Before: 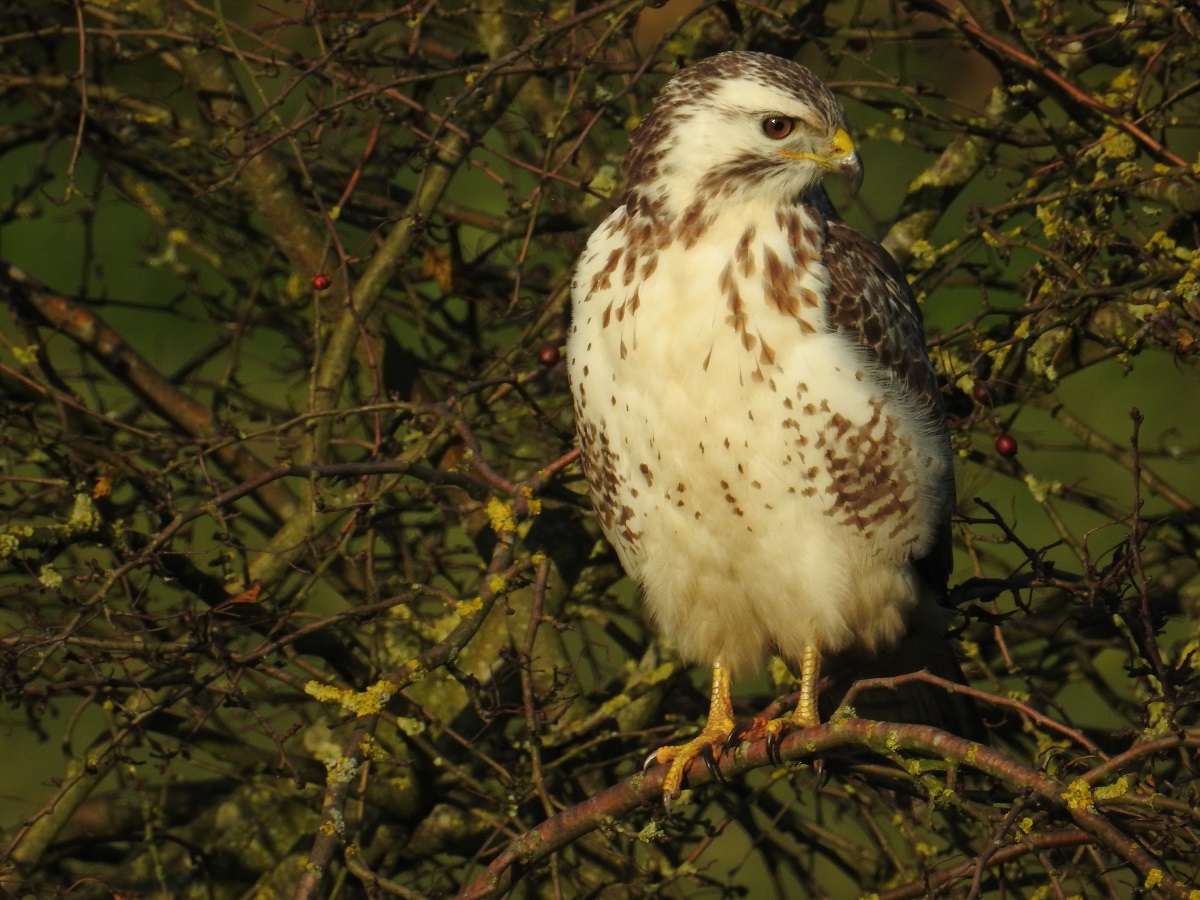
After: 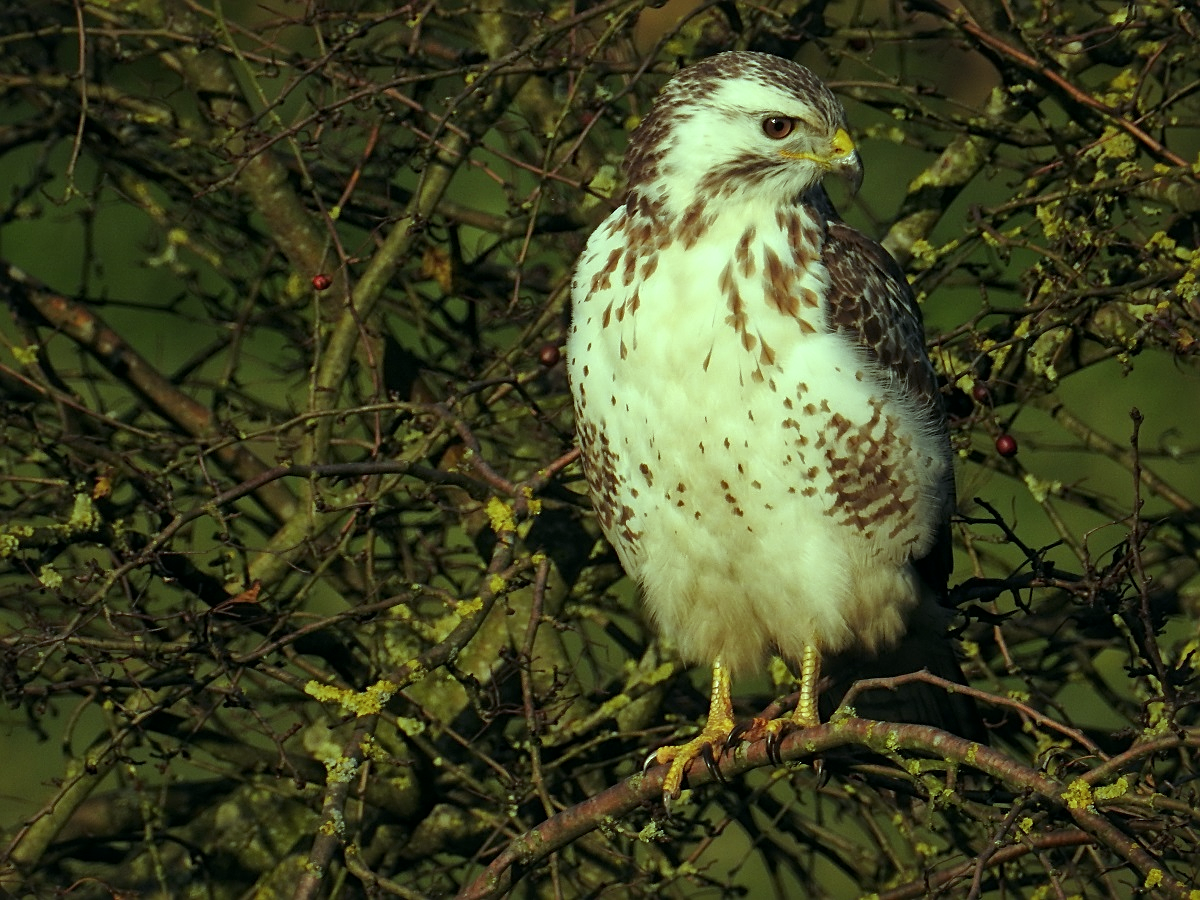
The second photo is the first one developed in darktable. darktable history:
local contrast: mode bilateral grid, contrast 20, coarseness 50, detail 120%, midtone range 0.2
sharpen: on, module defaults
color balance: mode lift, gamma, gain (sRGB), lift [0.997, 0.979, 1.021, 1.011], gamma [1, 1.084, 0.916, 0.998], gain [1, 0.87, 1.13, 1.101], contrast 4.55%, contrast fulcrum 38.24%, output saturation 104.09%
